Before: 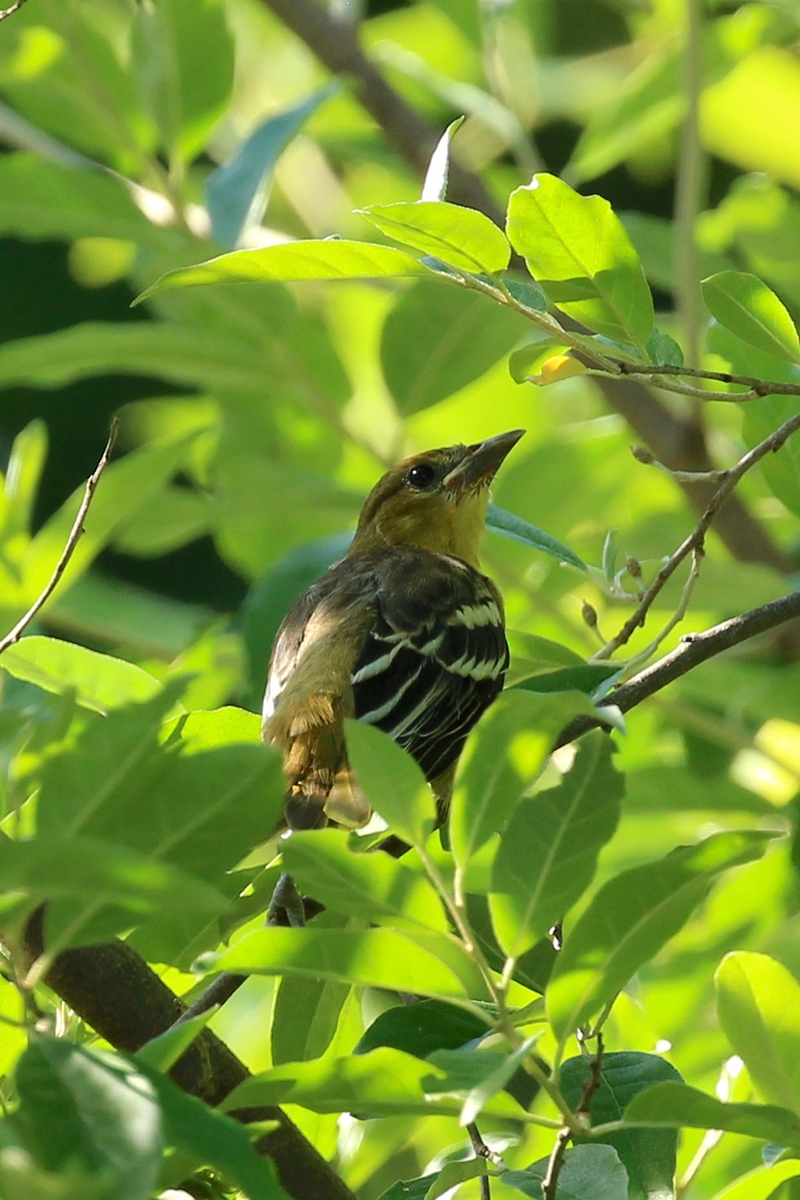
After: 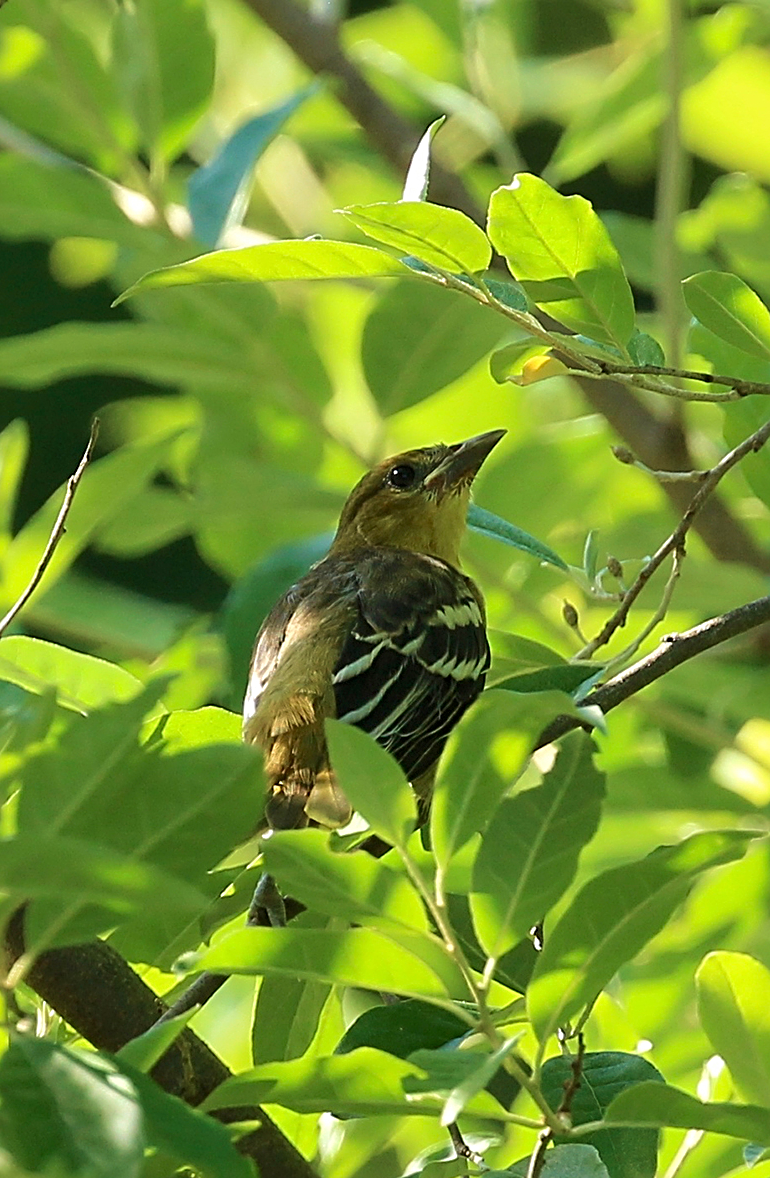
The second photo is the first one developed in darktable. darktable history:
sharpen: radius 2.54, amount 0.638
velvia: on, module defaults
crop and rotate: left 2.498%, right 1.148%, bottom 1.831%
